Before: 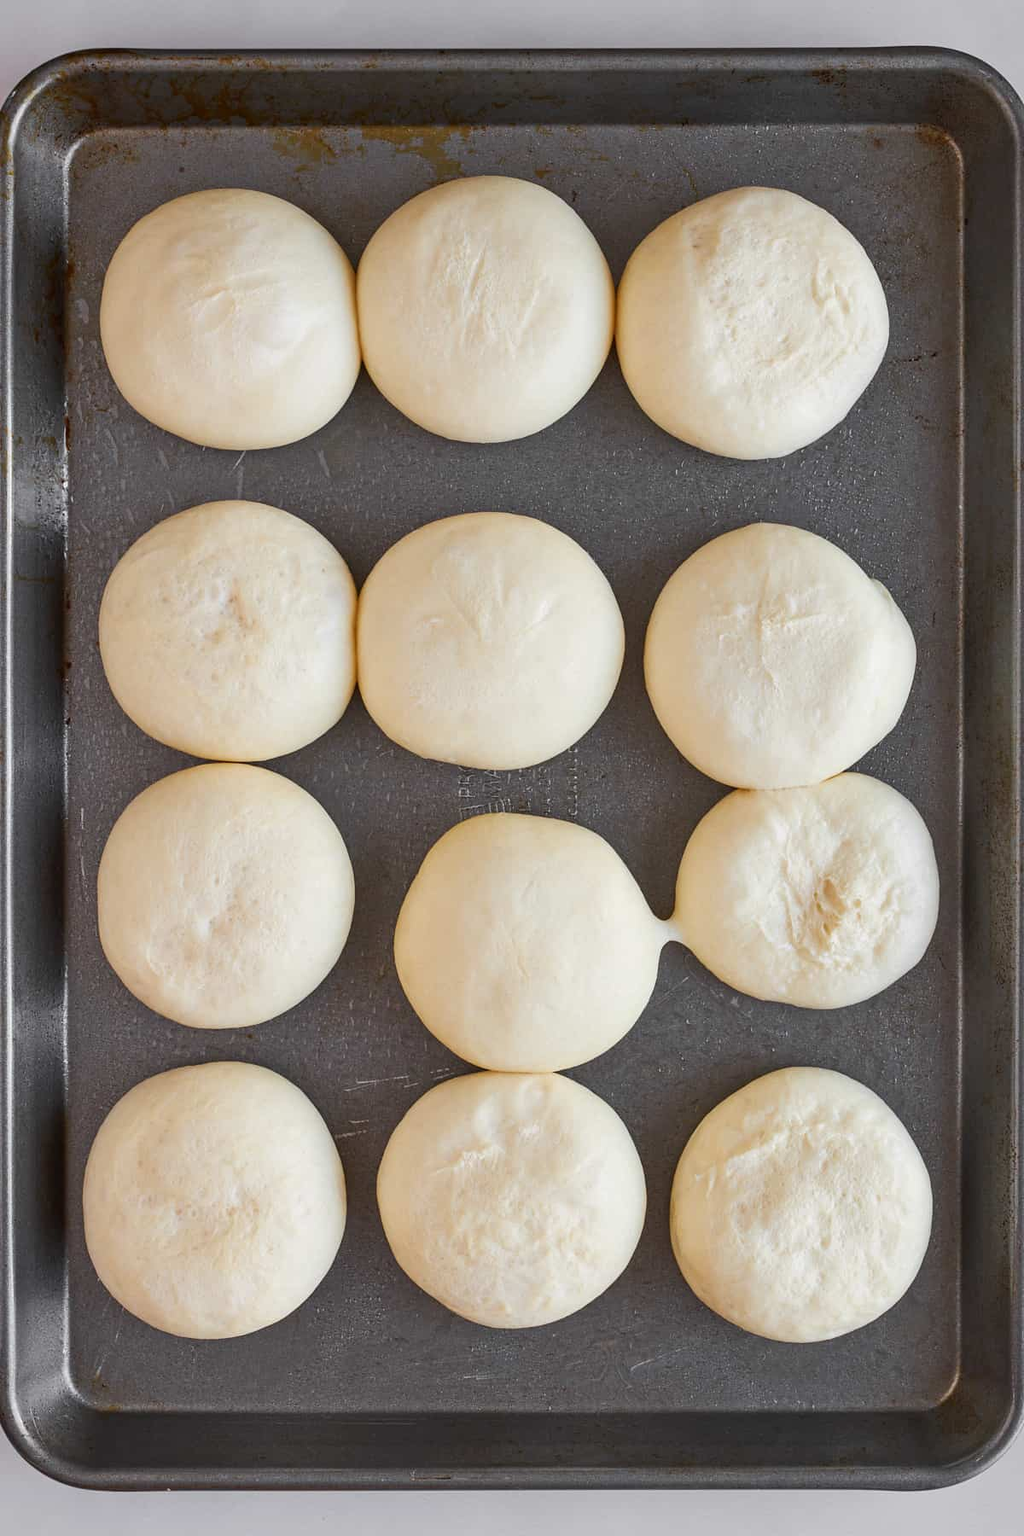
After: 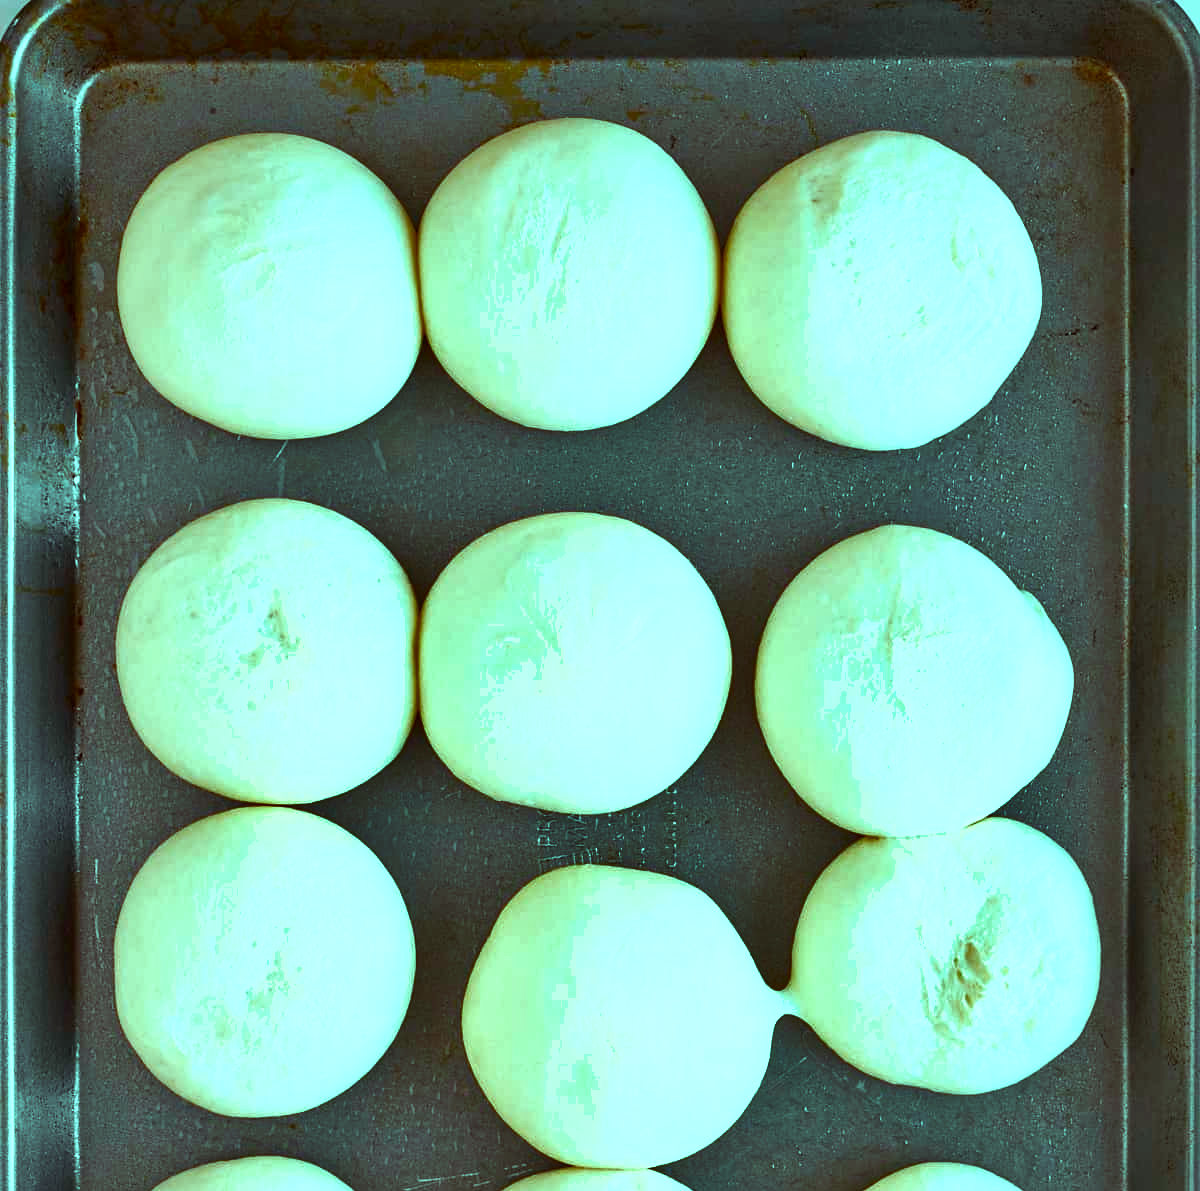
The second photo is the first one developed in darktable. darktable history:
color balance rgb: shadows lift › chroma 1%, shadows lift › hue 110.42°, highlights gain › luminance 19.977%, highlights gain › chroma 13.148%, highlights gain › hue 175.56°, perceptual saturation grading › global saturation 20%, perceptual saturation grading › highlights -49.507%, perceptual saturation grading › shadows 25.912%, perceptual brilliance grading › global brilliance 11.113%, global vibrance 14.32%
shadows and highlights: shadows 11.7, white point adjustment 1.21, soften with gaussian
contrast brightness saturation: brightness -0.089
crop and rotate: top 4.941%, bottom 28.892%
